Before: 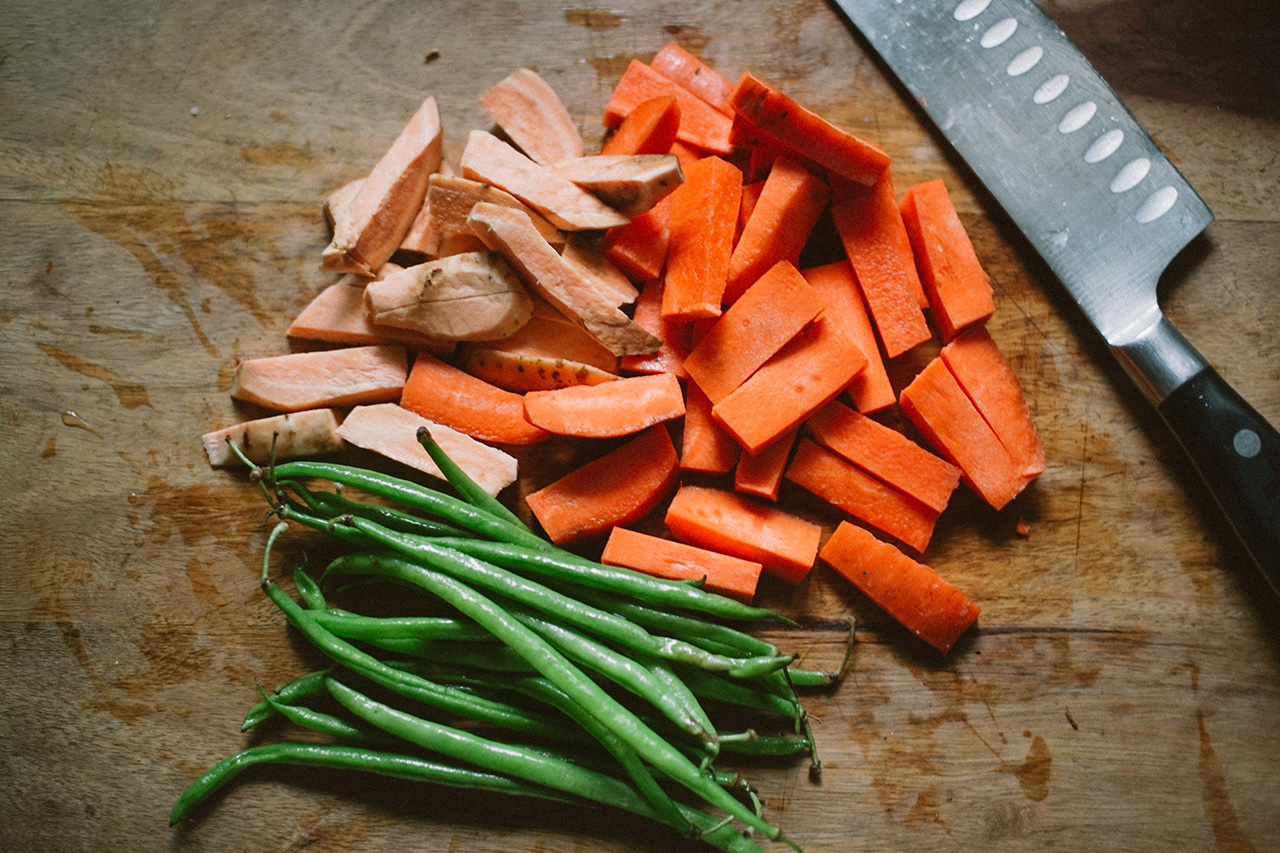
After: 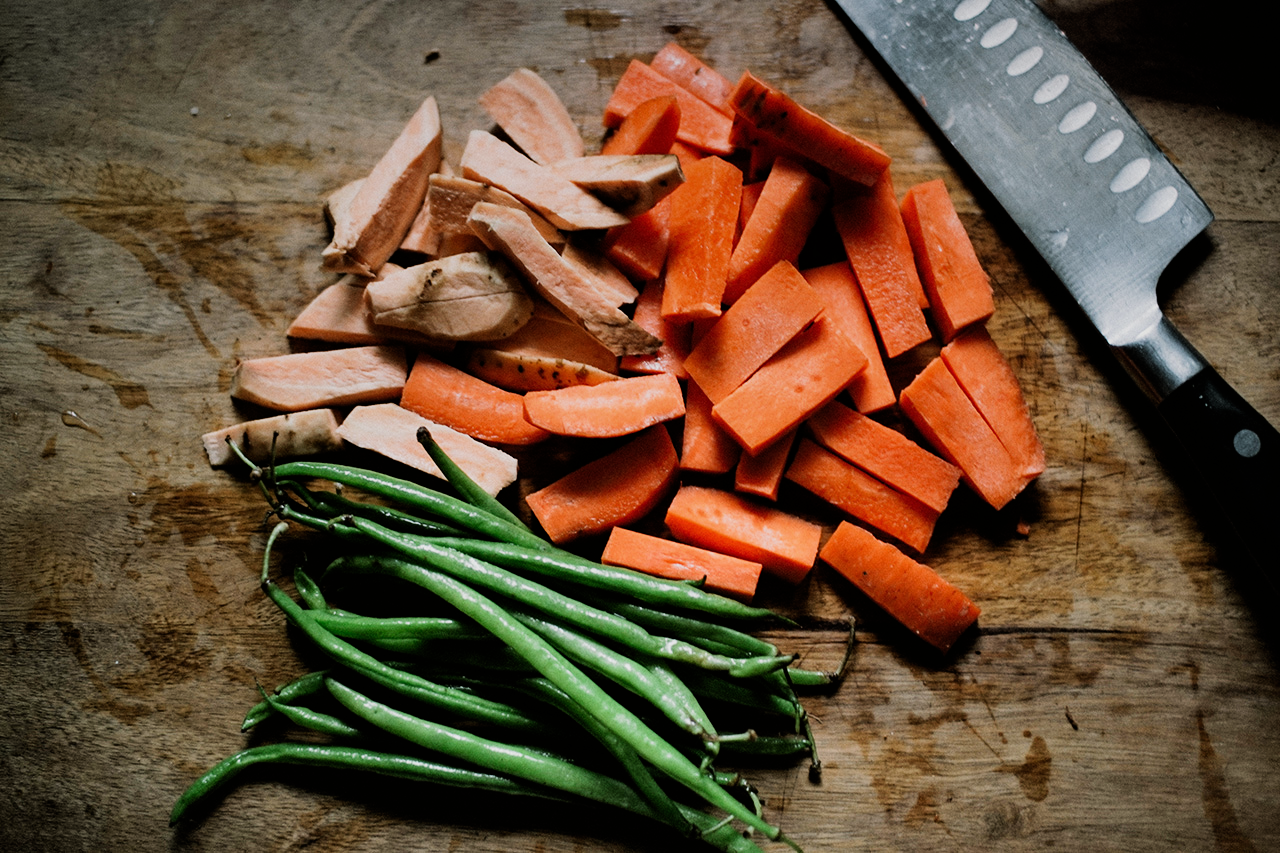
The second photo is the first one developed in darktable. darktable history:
graduated density: on, module defaults
filmic rgb: black relative exposure -5 EV, white relative exposure 3.5 EV, hardness 3.19, contrast 1.5, highlights saturation mix -50%
